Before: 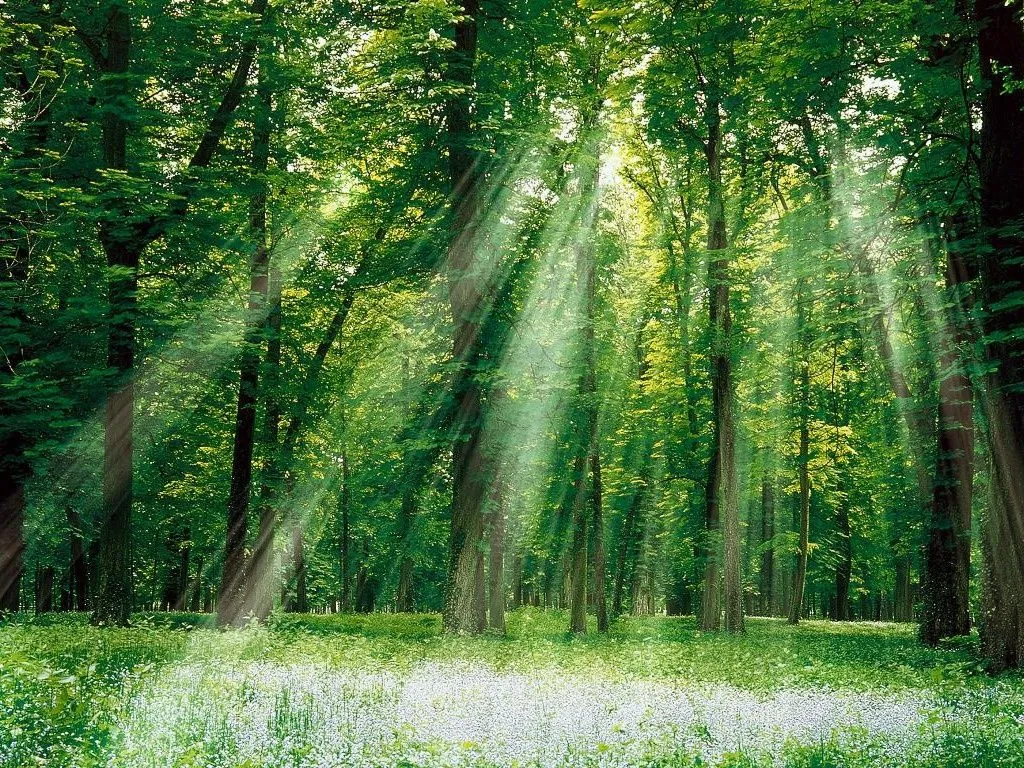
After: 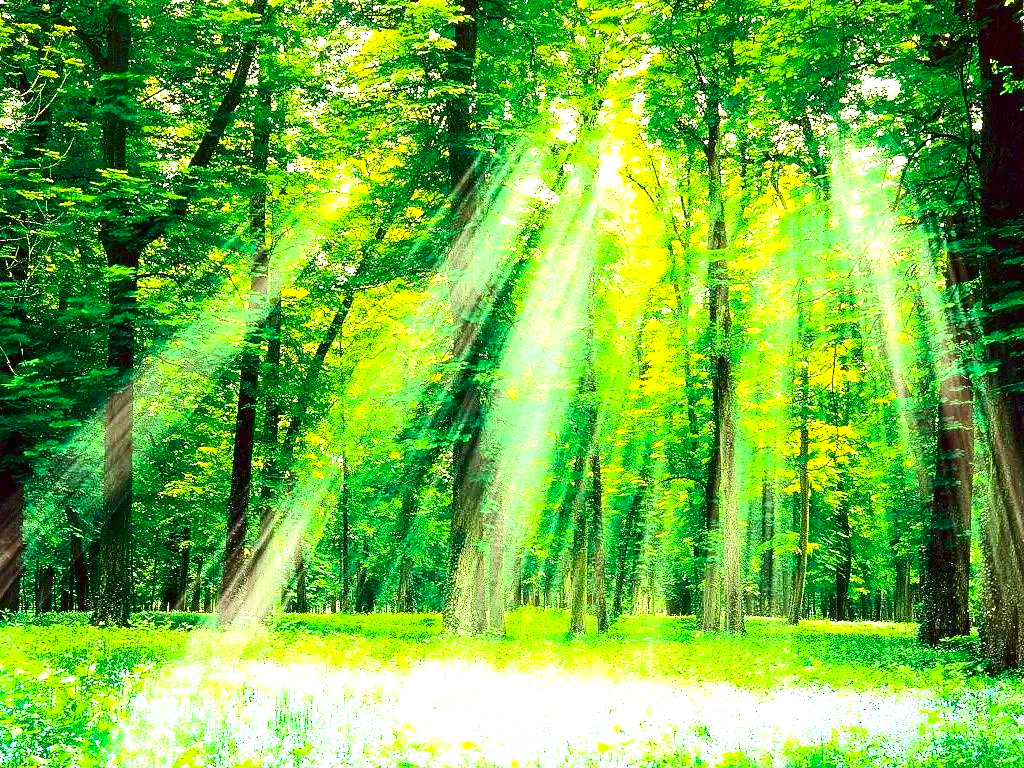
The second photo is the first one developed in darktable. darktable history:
color balance rgb: power › hue 75.26°, perceptual saturation grading › global saturation 30.059%, global vibrance 25.29%
exposure: black level correction 0, exposure 1.949 EV, compensate highlight preservation false
color zones: curves: ch0 [(0, 0.5) (0.143, 0.5) (0.286, 0.5) (0.429, 0.5) (0.62, 0.489) (0.714, 0.445) (0.844, 0.496) (1, 0.5)]; ch1 [(0, 0.5) (0.143, 0.5) (0.286, 0.5) (0.429, 0.5) (0.571, 0.5) (0.714, 0.523) (0.857, 0.5) (1, 0.5)]
contrast brightness saturation: contrast 0.299
